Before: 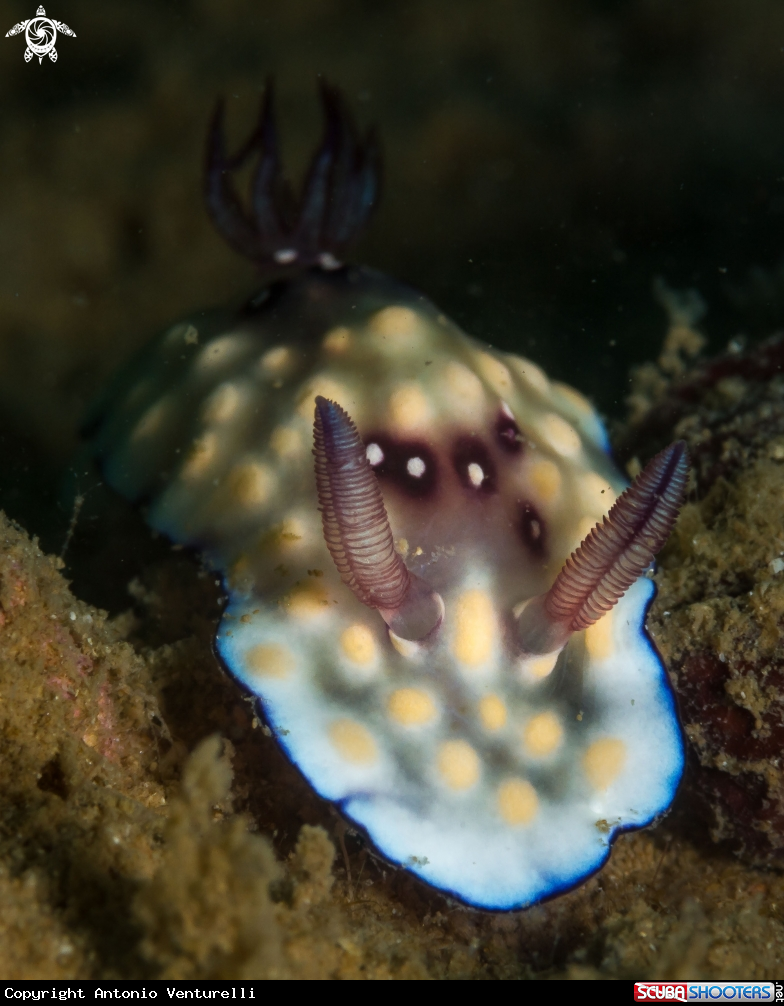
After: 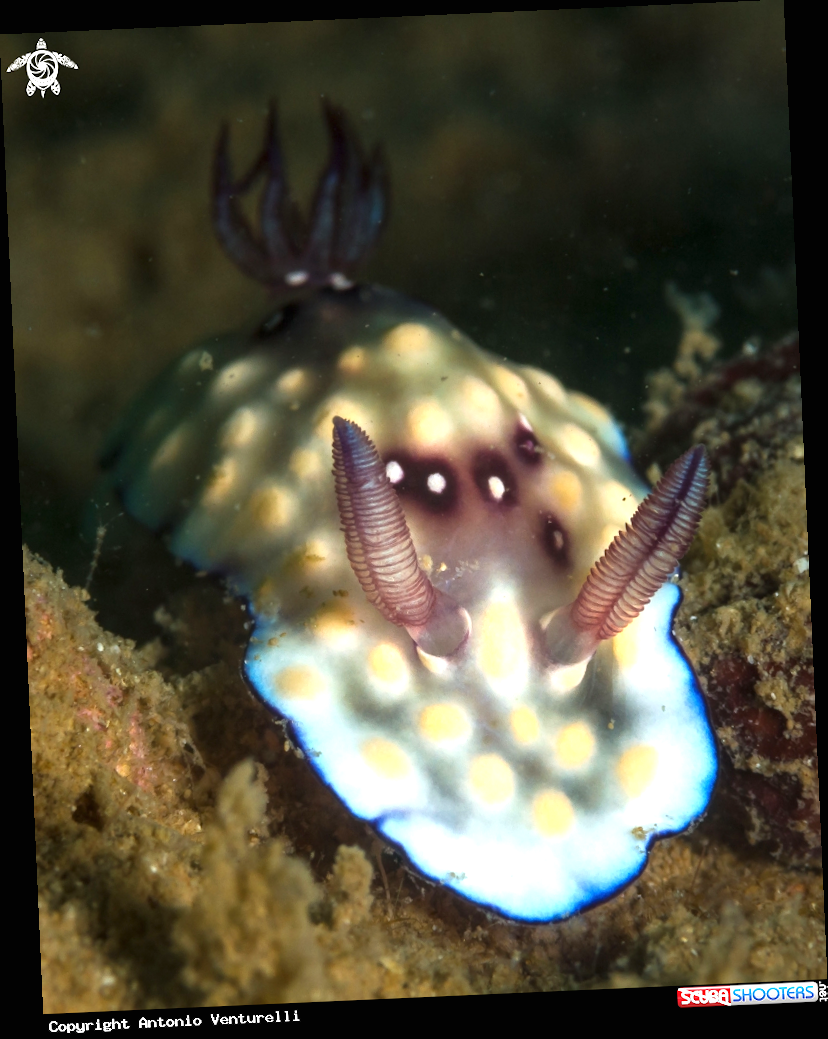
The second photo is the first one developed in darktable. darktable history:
rotate and perspective: rotation -2.56°, automatic cropping off
exposure: black level correction 0, exposure 1 EV, compensate exposure bias true, compensate highlight preservation false
